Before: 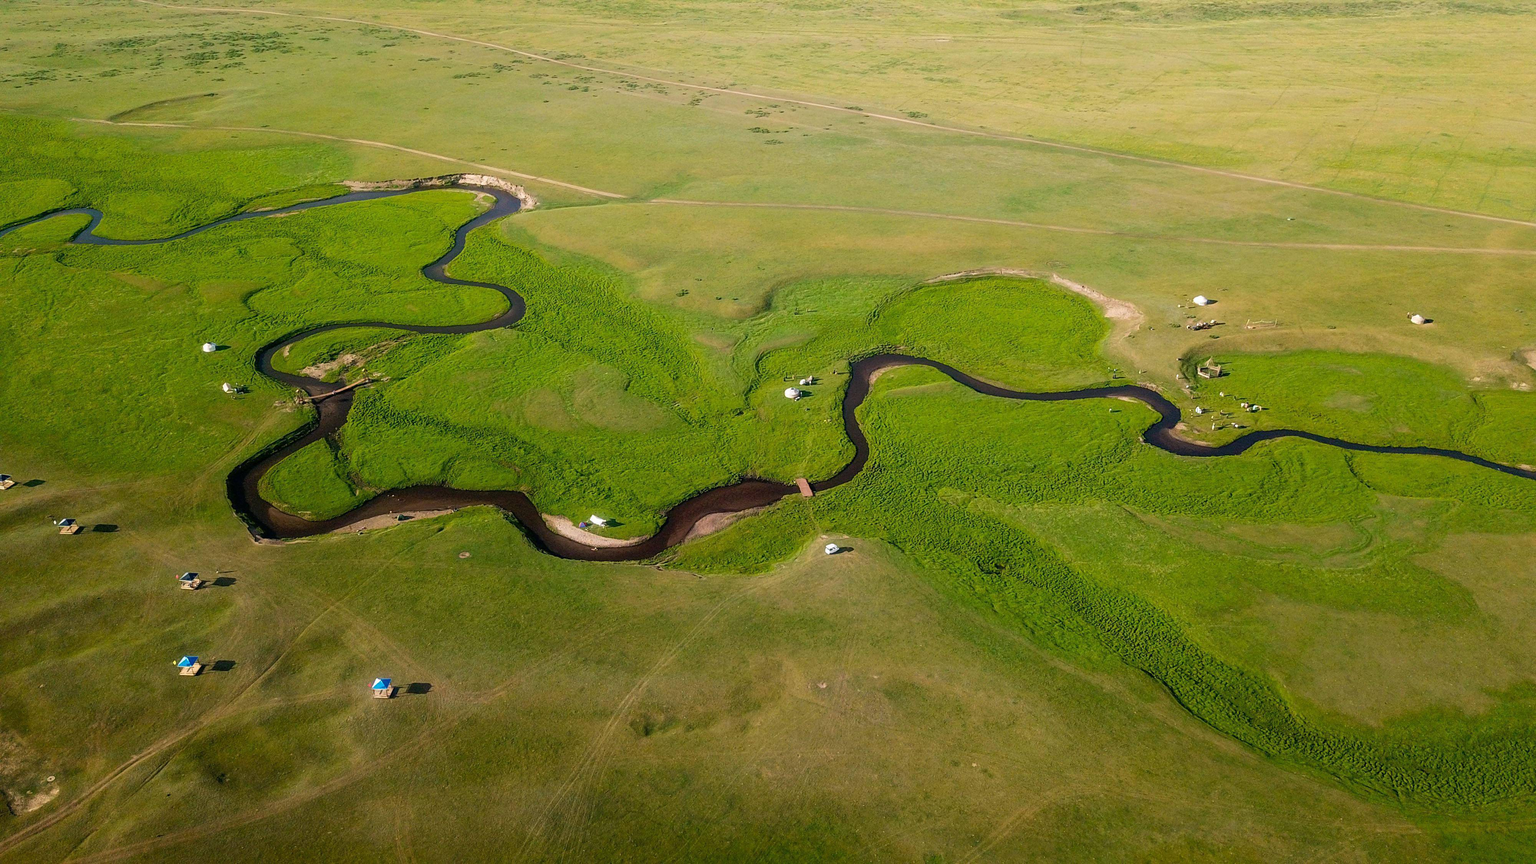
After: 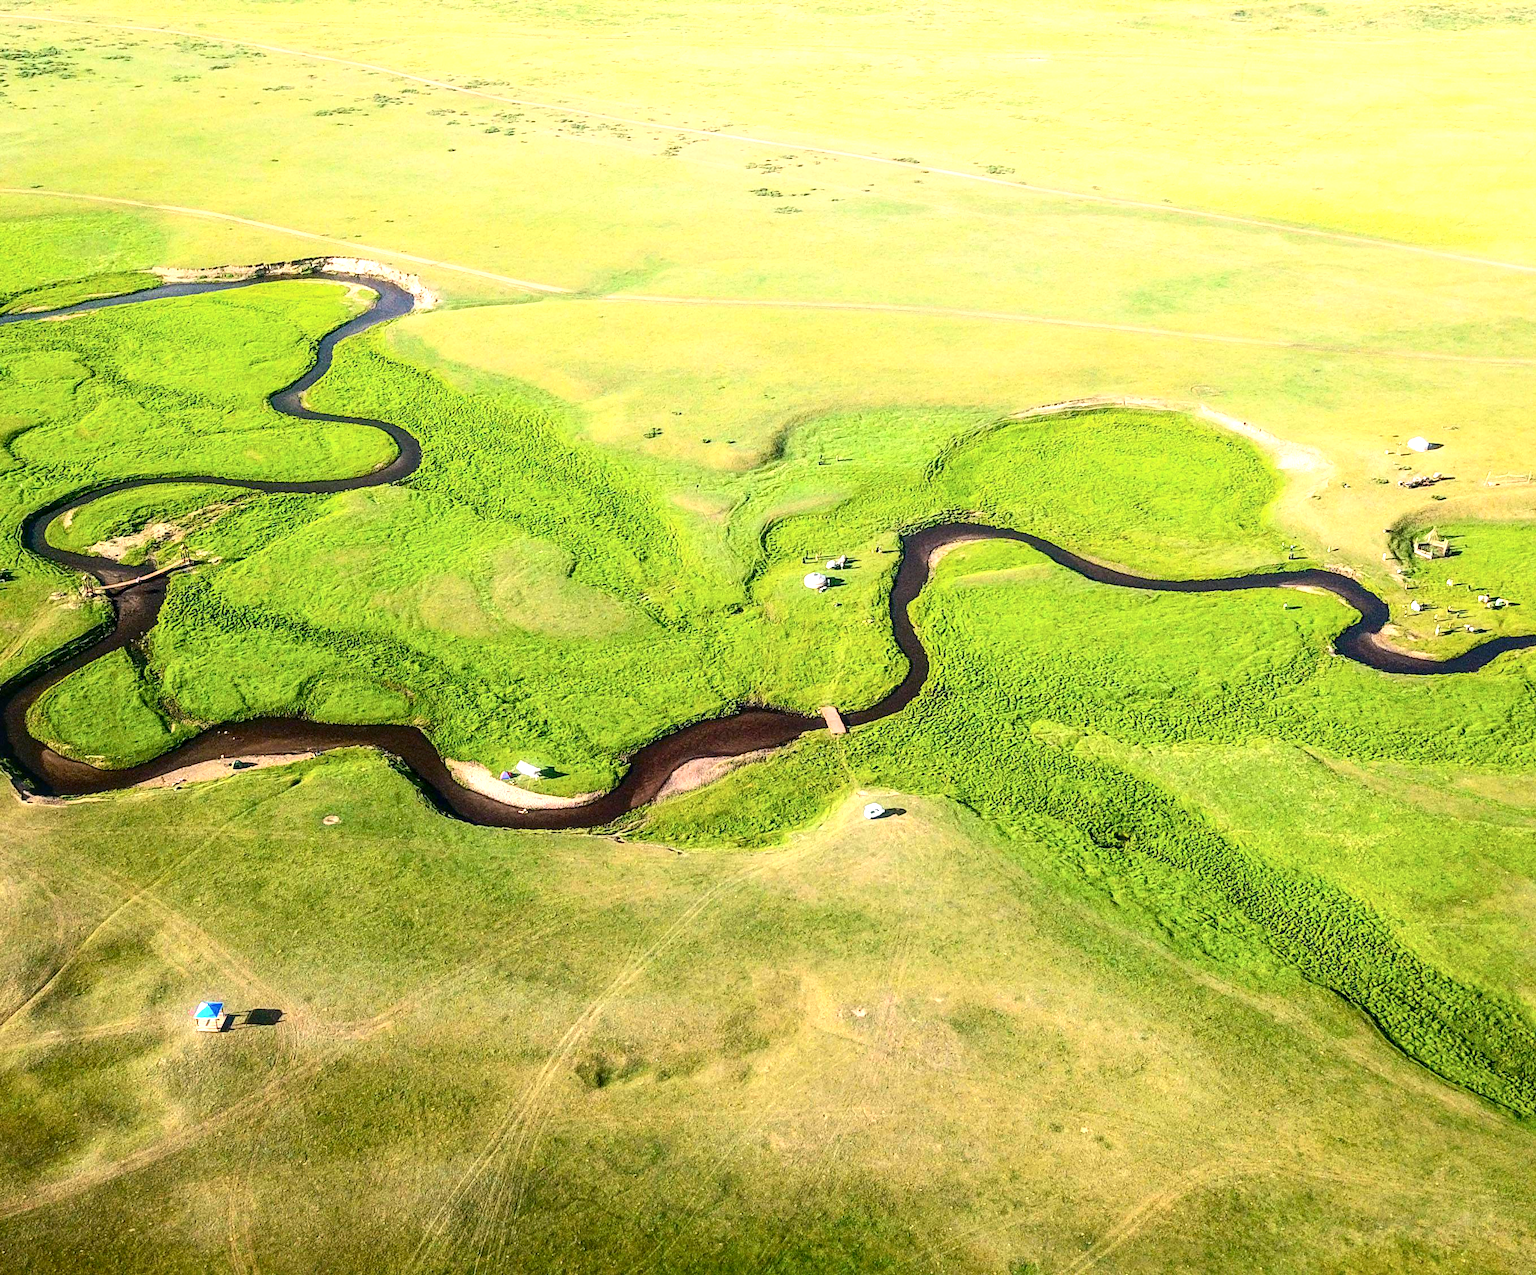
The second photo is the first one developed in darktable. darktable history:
exposure: black level correction 0, exposure 1.287 EV, compensate highlight preservation false
local contrast: on, module defaults
crop and rotate: left 15.663%, right 16.613%
contrast brightness saturation: contrast 0.27
